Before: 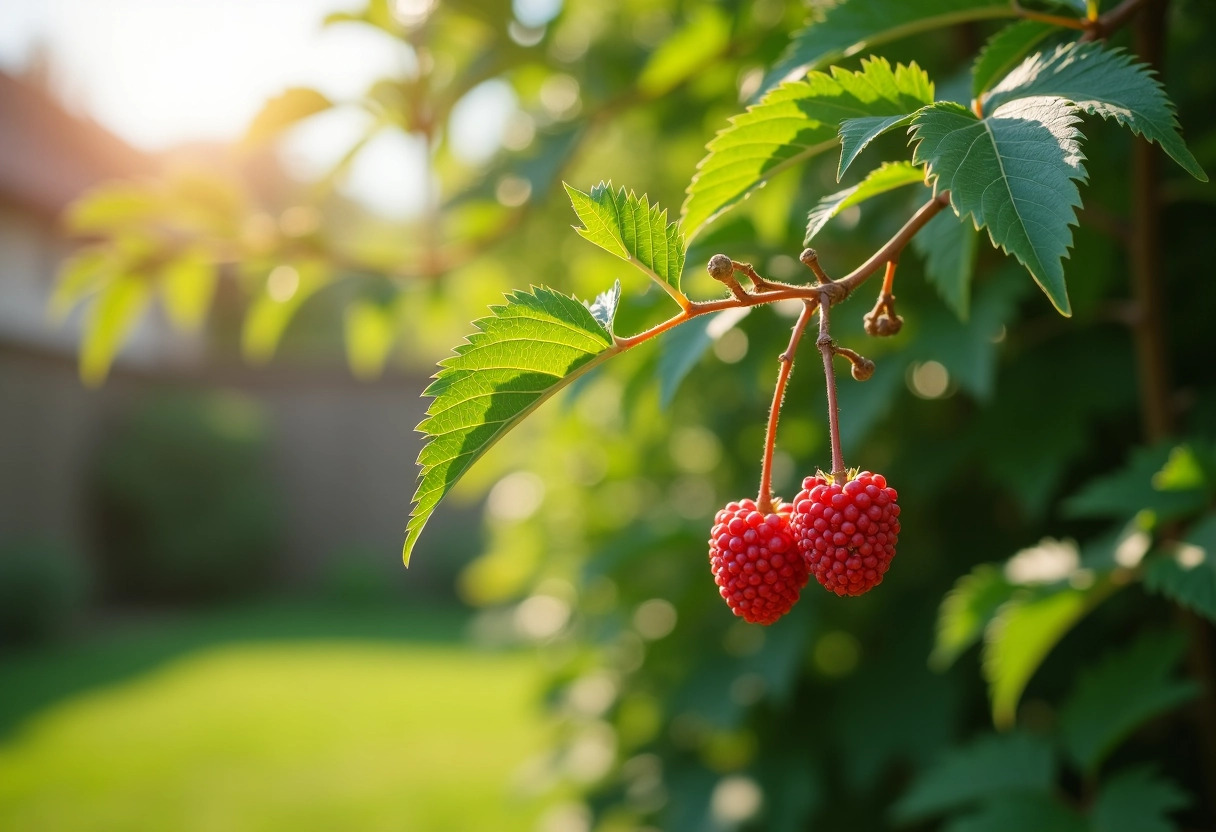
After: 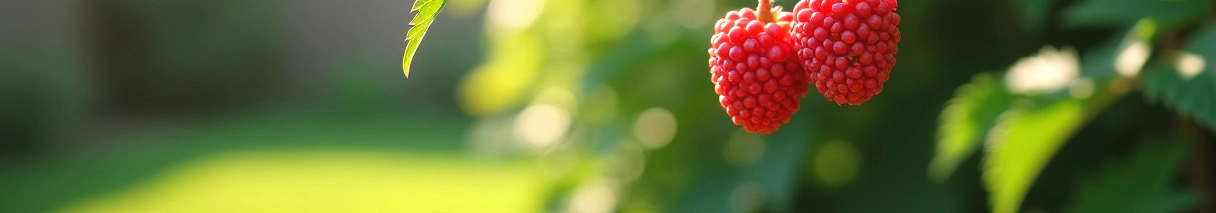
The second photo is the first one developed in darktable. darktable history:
crop and rotate: top 59.02%, bottom 15.356%
exposure: black level correction -0.002, exposure 0.533 EV, compensate highlight preservation false
